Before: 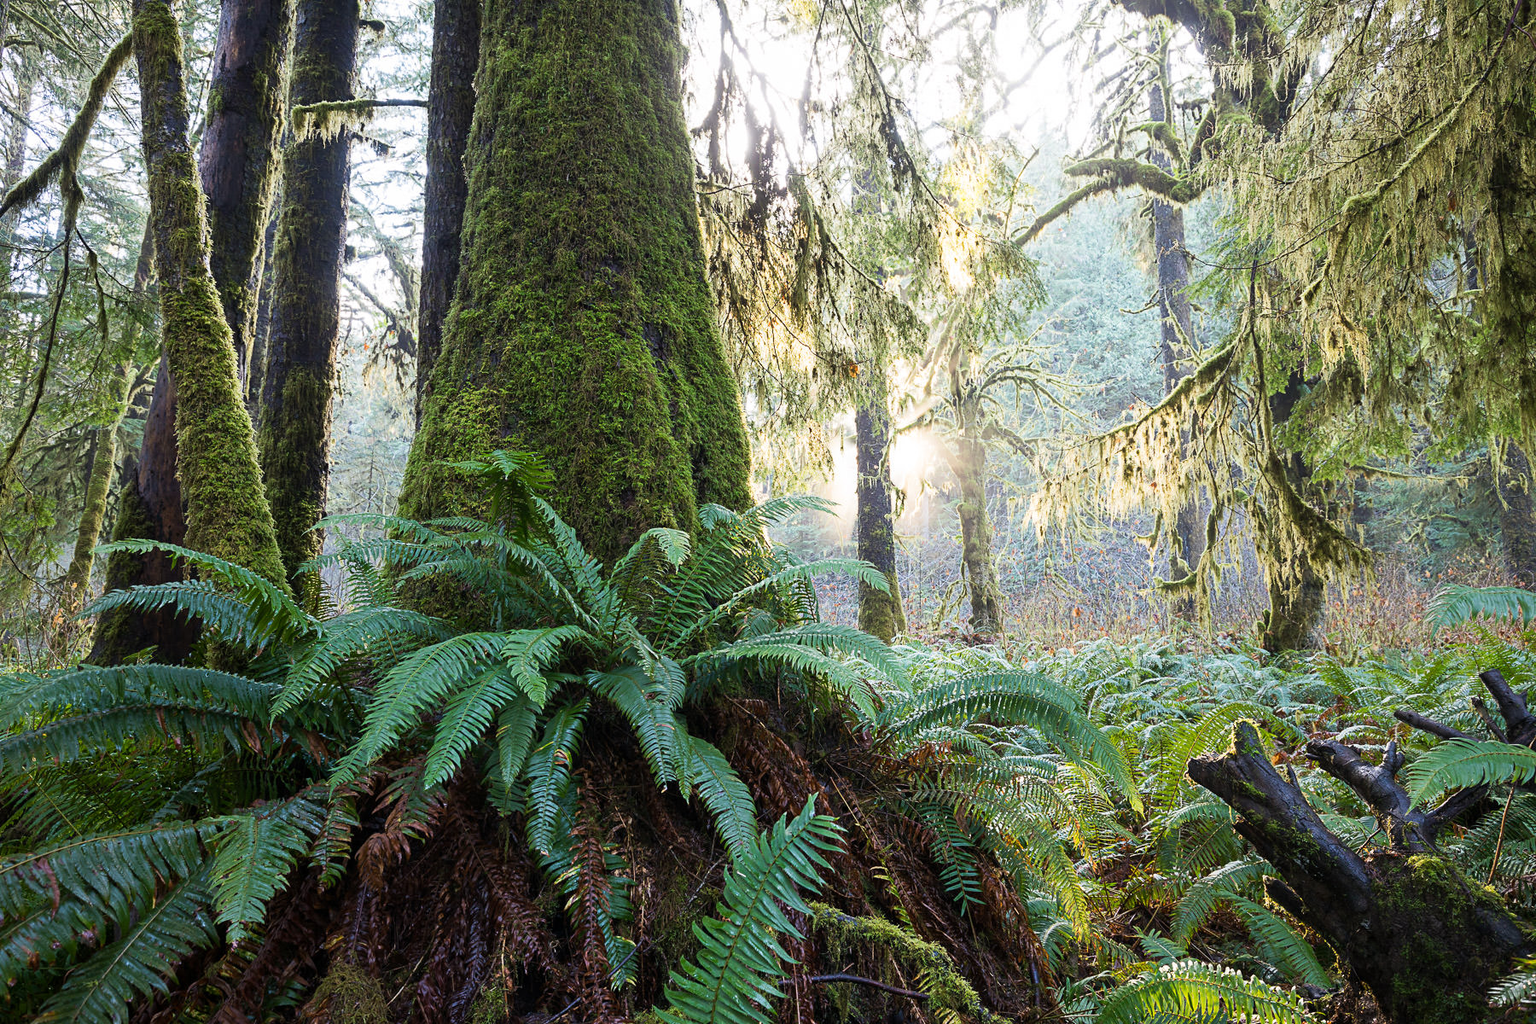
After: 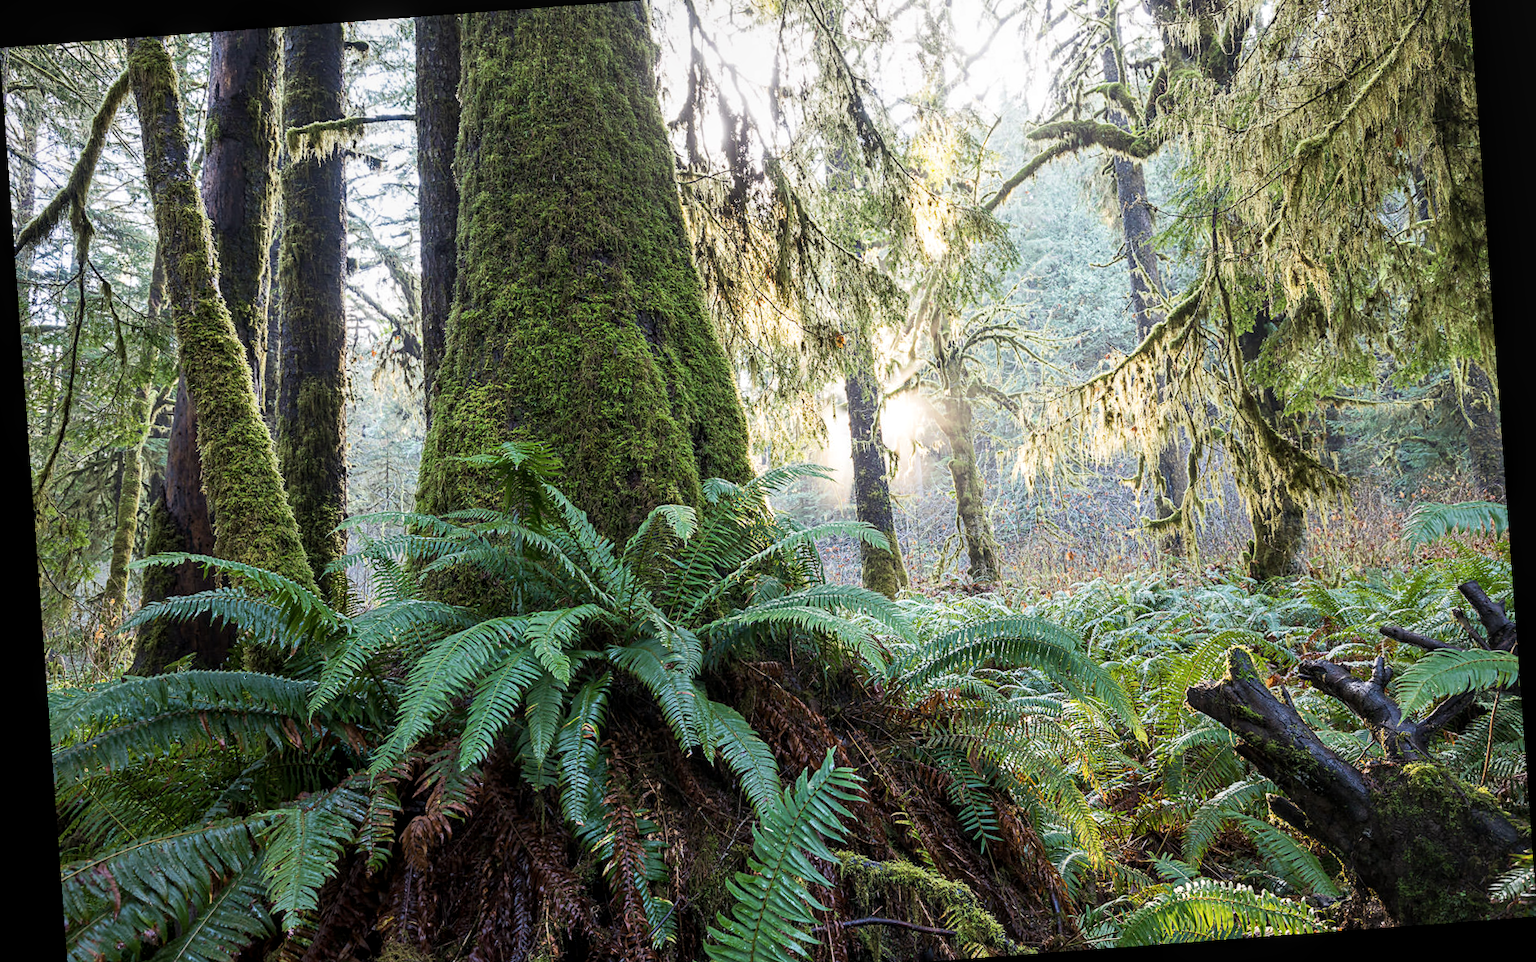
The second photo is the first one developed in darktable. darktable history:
rotate and perspective: rotation -4.25°, automatic cropping off
crop and rotate: top 5.609%, bottom 5.609%
contrast brightness saturation: saturation -0.05
local contrast: on, module defaults
